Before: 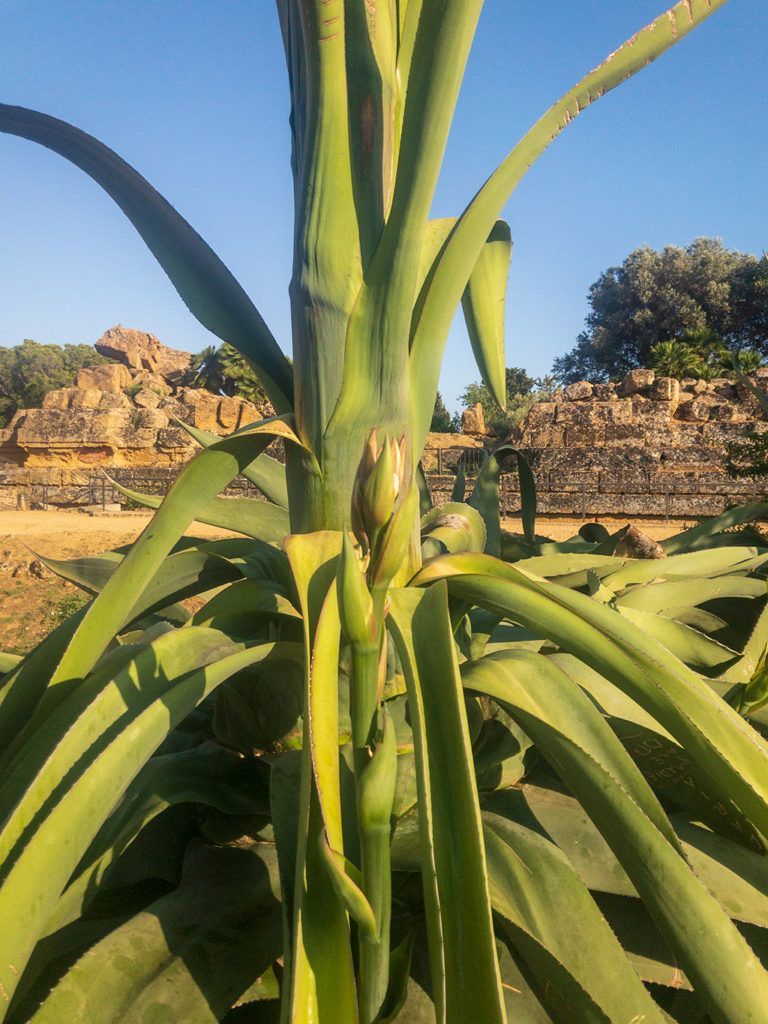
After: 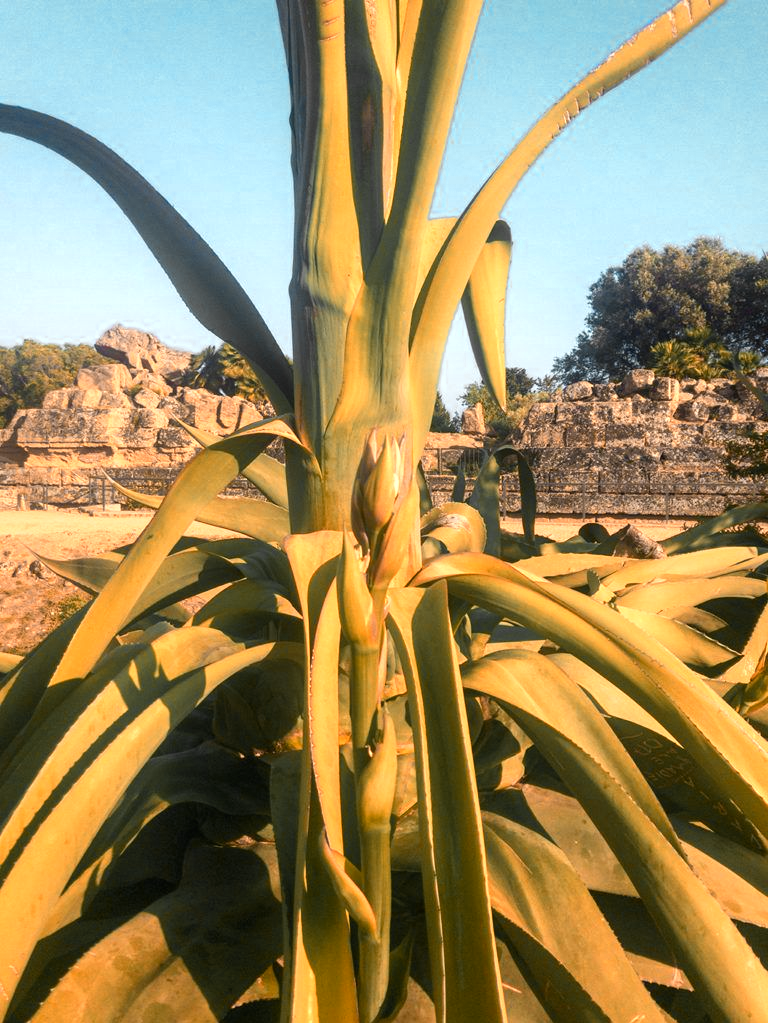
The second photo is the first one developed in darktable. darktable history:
color zones: curves: ch0 [(0.009, 0.528) (0.136, 0.6) (0.255, 0.586) (0.39, 0.528) (0.522, 0.584) (0.686, 0.736) (0.849, 0.561)]; ch1 [(0.045, 0.781) (0.14, 0.416) (0.257, 0.695) (0.442, 0.032) (0.738, 0.338) (0.818, 0.632) (0.891, 0.741) (1, 0.704)]; ch2 [(0, 0.667) (0.141, 0.52) (0.26, 0.37) (0.474, 0.432) (0.743, 0.286)]
crop: bottom 0.071%
